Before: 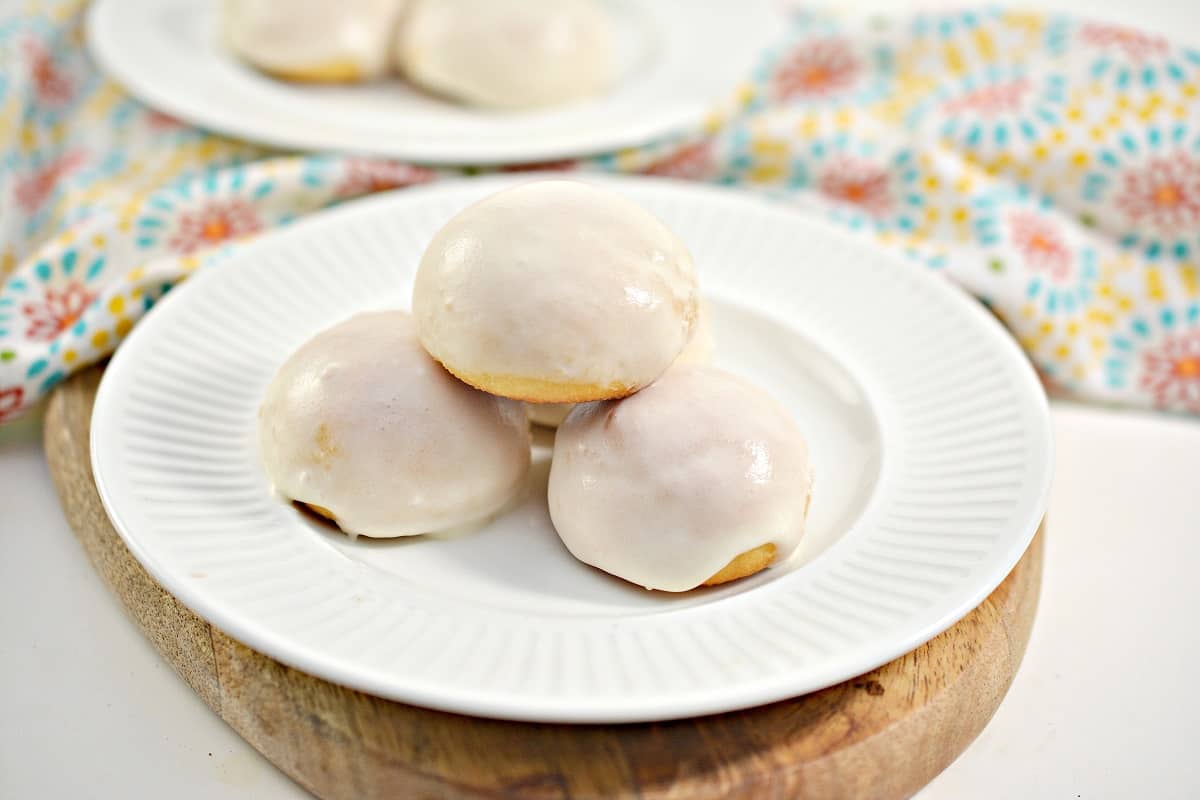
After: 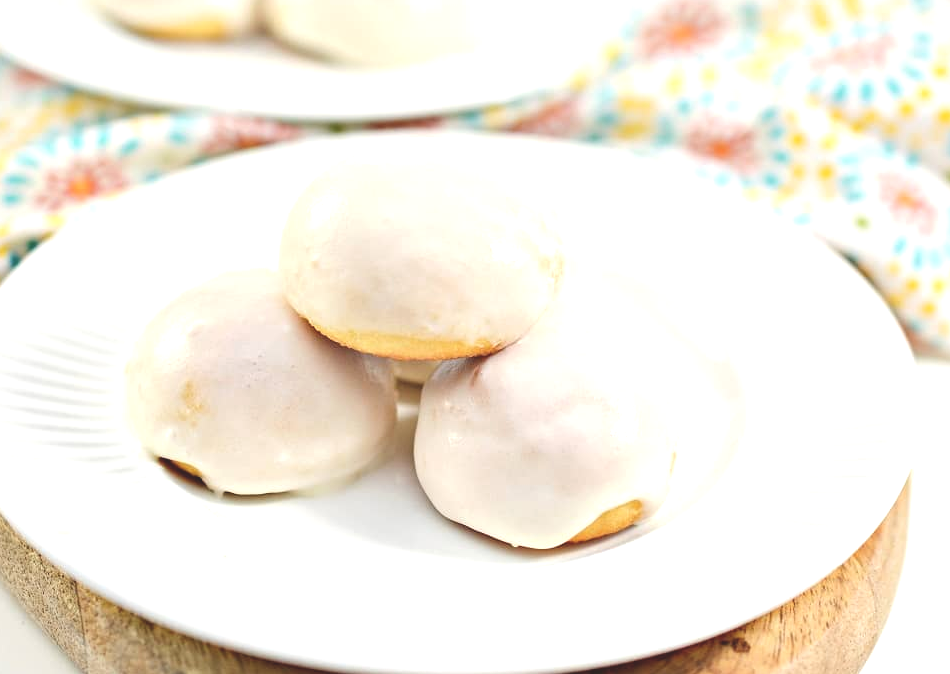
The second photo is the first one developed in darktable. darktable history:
color balance: lift [1.01, 1, 1, 1], gamma [1.097, 1, 1, 1], gain [0.85, 1, 1, 1]
exposure: black level correction 0, exposure 0.7 EV, compensate exposure bias true, compensate highlight preservation false
crop: left 11.225%, top 5.381%, right 9.565%, bottom 10.314%
